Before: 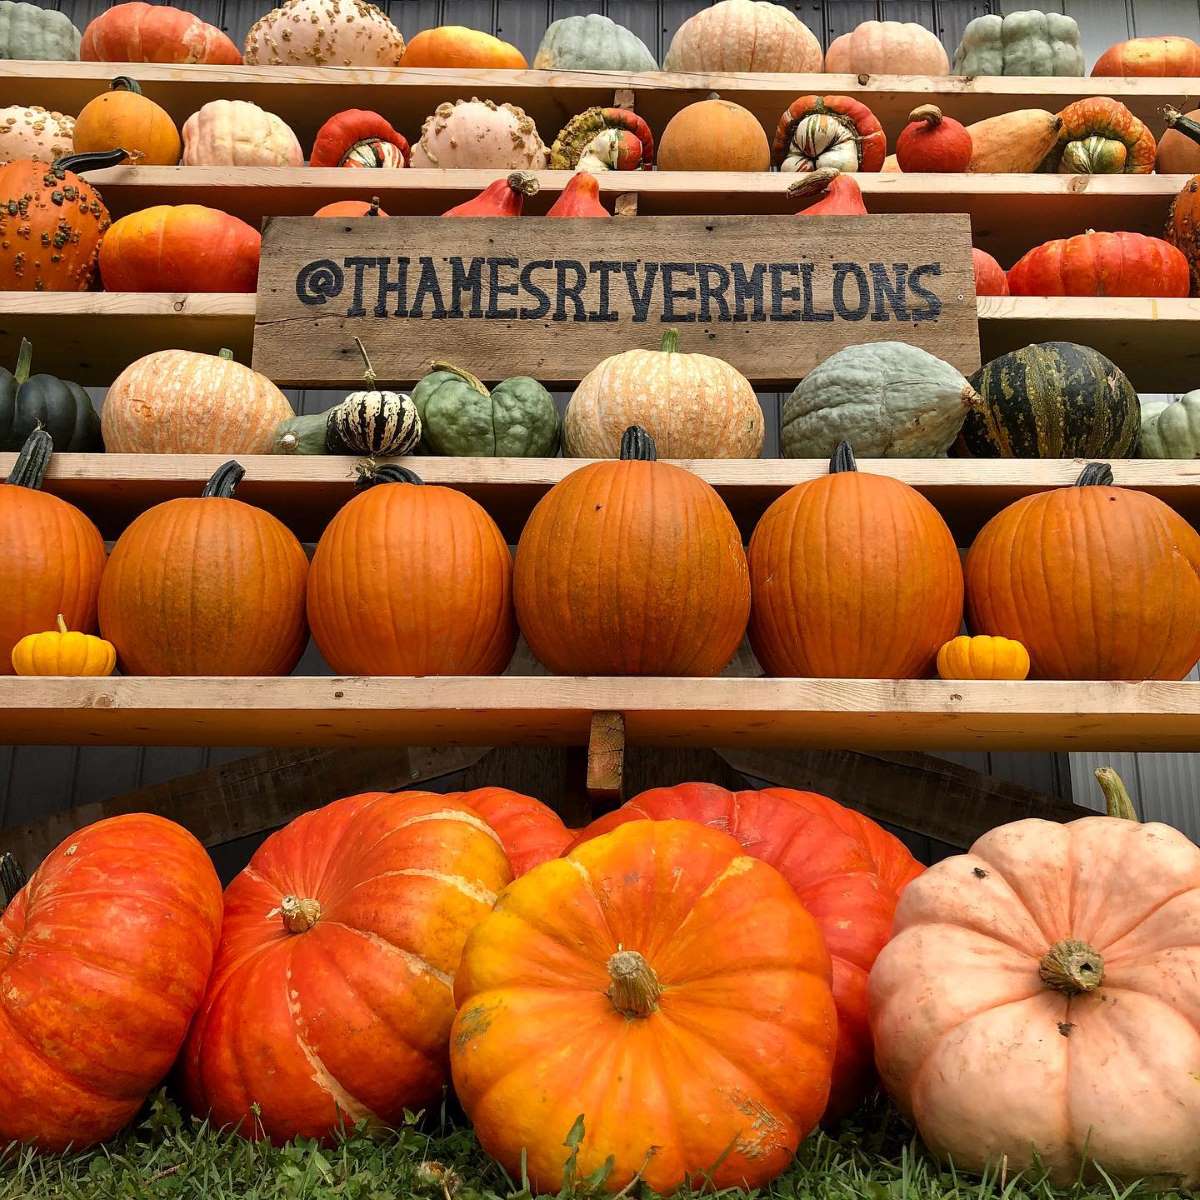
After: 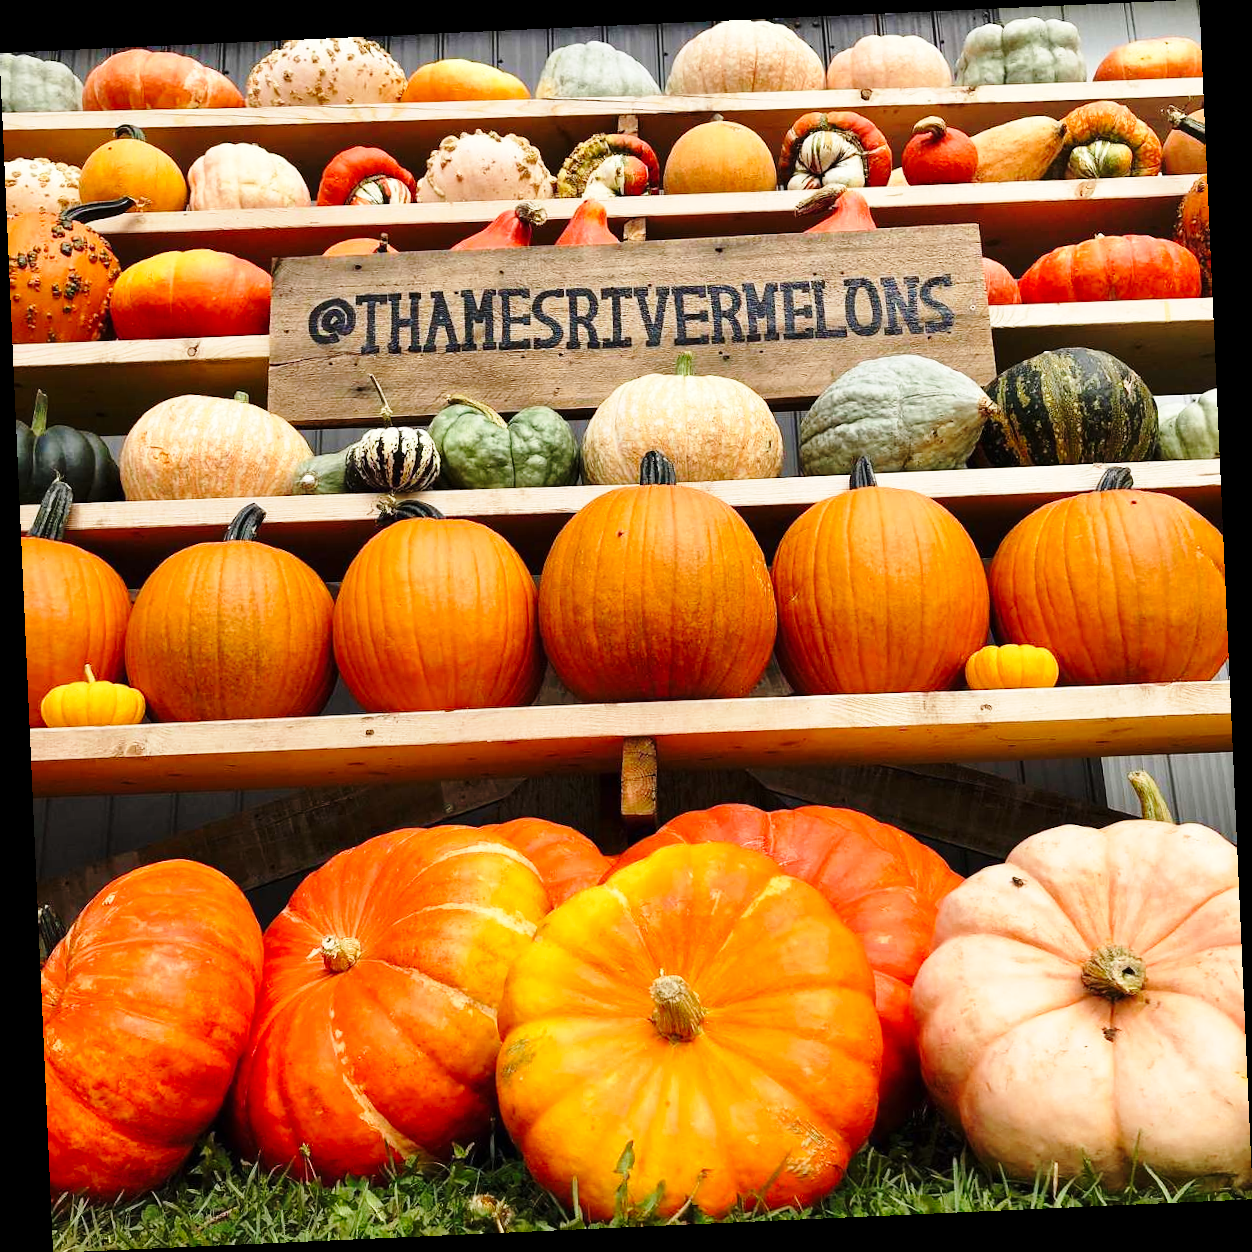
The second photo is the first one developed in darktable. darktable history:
base curve: curves: ch0 [(0, 0) (0.028, 0.03) (0.121, 0.232) (0.46, 0.748) (0.859, 0.968) (1, 1)], preserve colors none
rotate and perspective: rotation -2.56°, automatic cropping off
